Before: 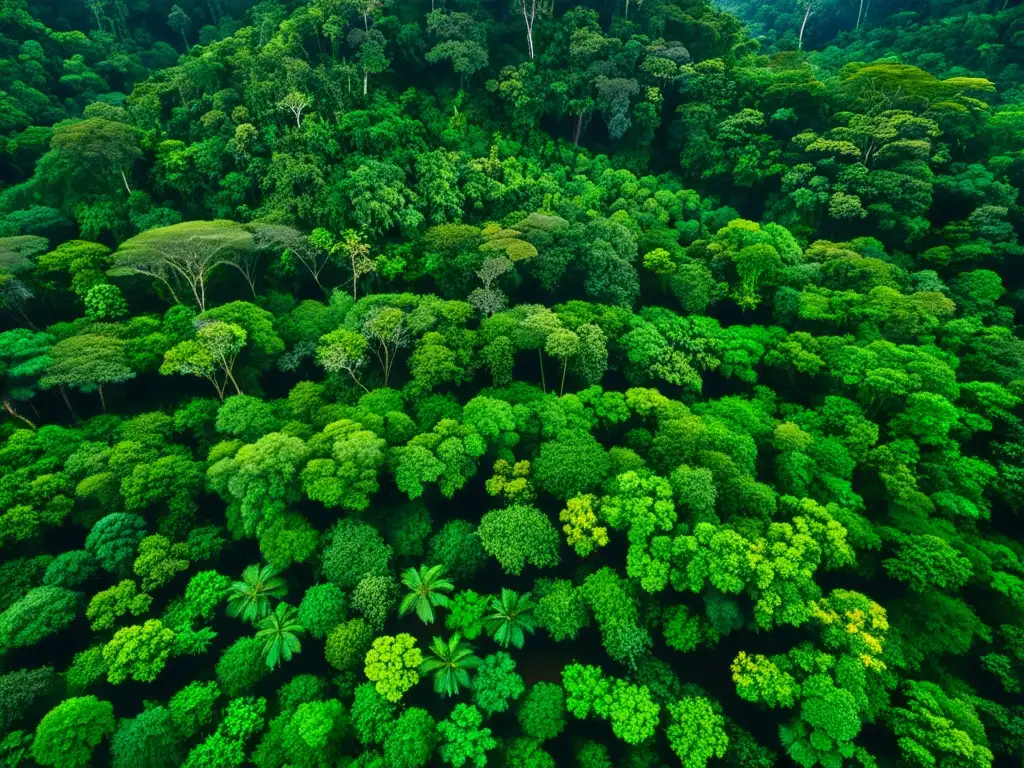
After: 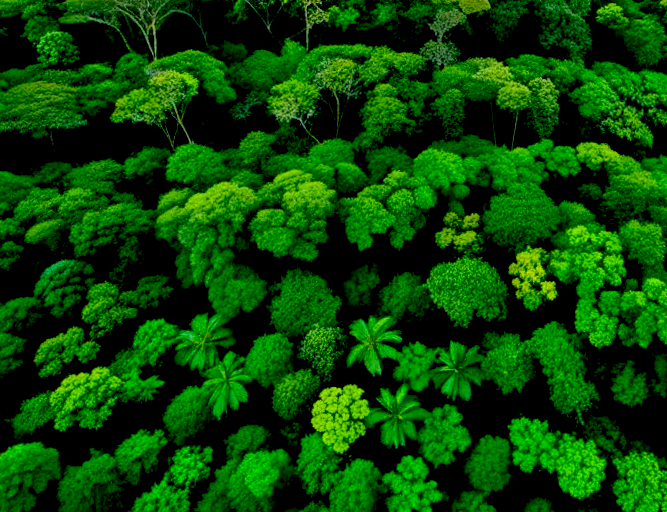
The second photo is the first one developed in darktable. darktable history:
exposure: black level correction 0.046, exposure -0.234 EV, compensate highlight preservation false
crop and rotate: angle -0.825°, left 4.019%, top 31.944%, right 29.55%
